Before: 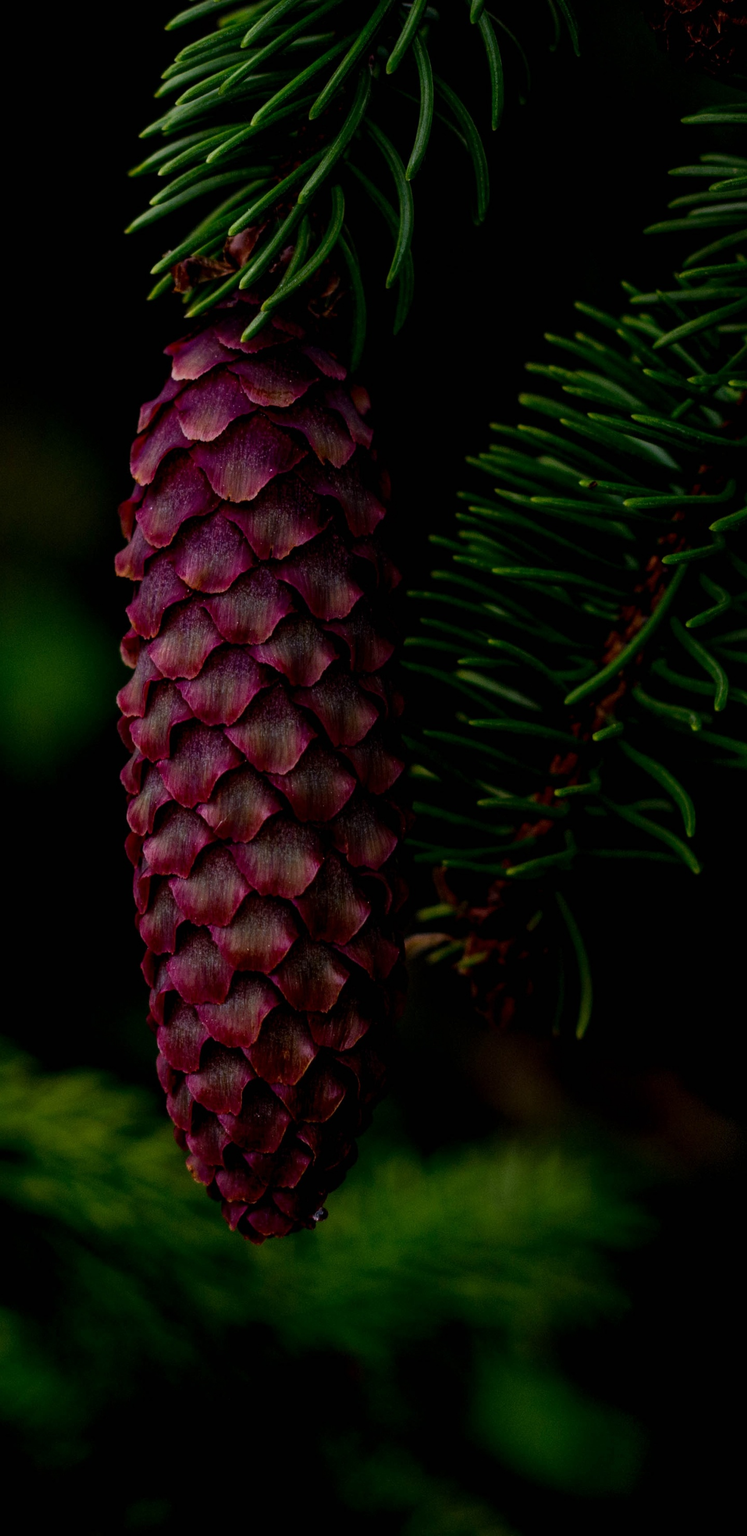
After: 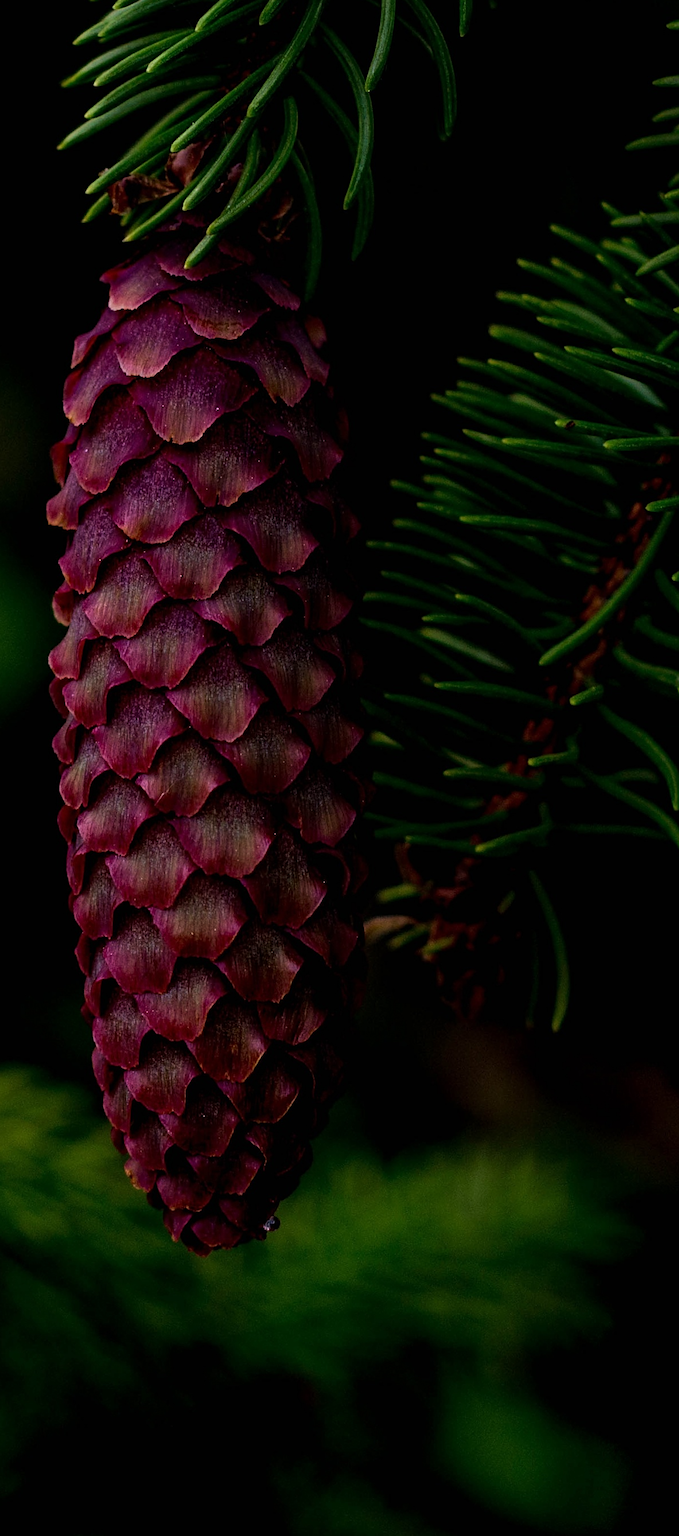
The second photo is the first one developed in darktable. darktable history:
crop: left 9.772%, top 6.344%, right 7.233%, bottom 2.306%
sharpen: amount 0.499
velvia: on, module defaults
